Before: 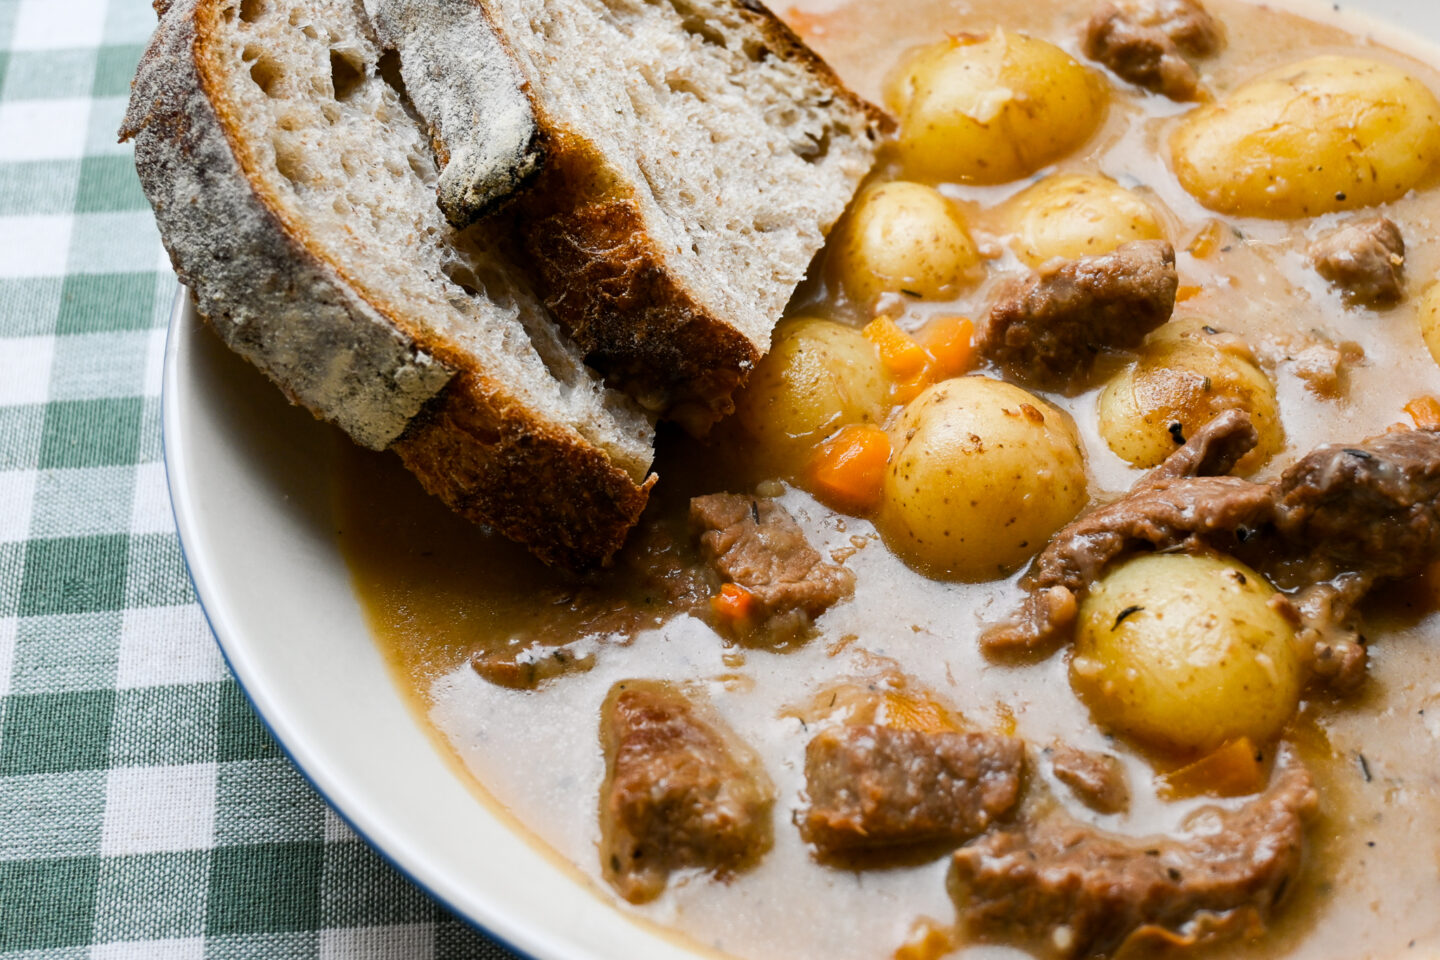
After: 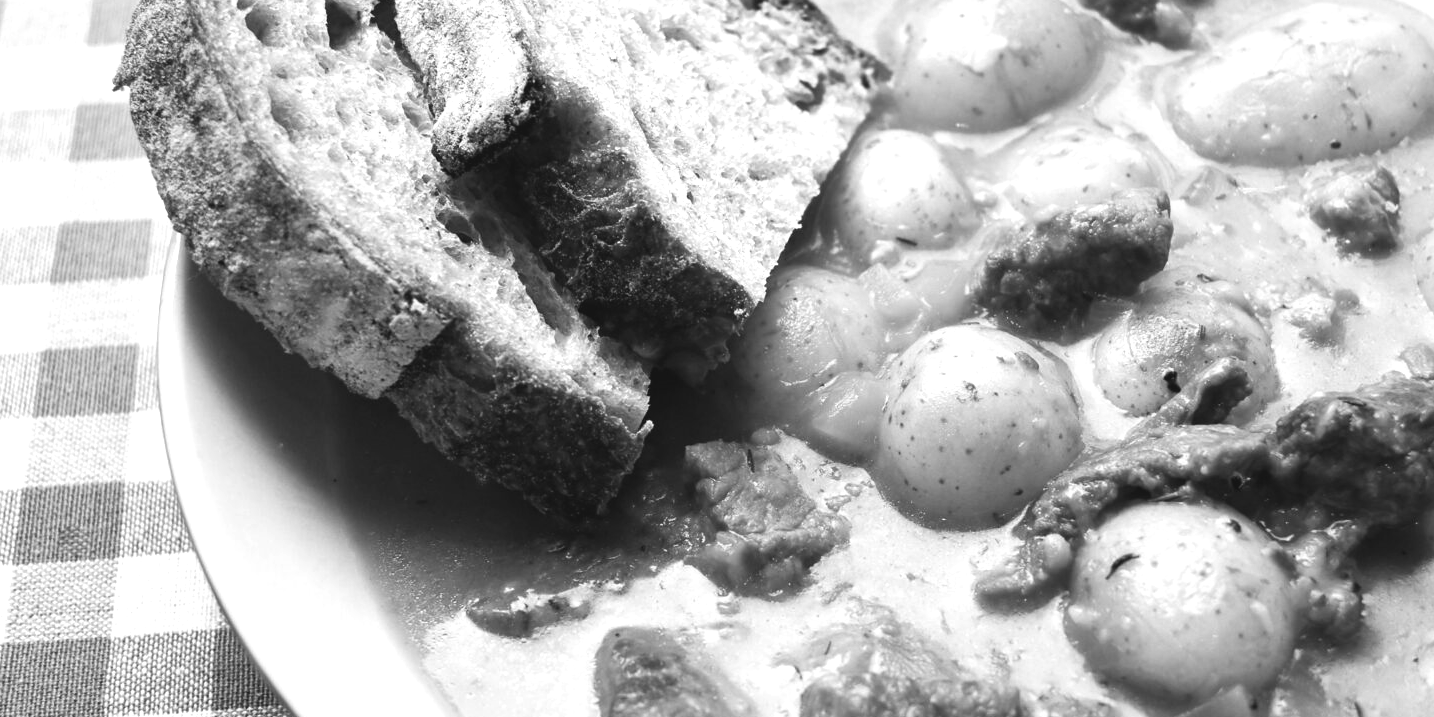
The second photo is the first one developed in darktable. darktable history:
monochrome: on, module defaults
exposure: black level correction -0.005, exposure 0.622 EV, compensate highlight preservation false
crop: left 0.387%, top 5.469%, bottom 19.809%
